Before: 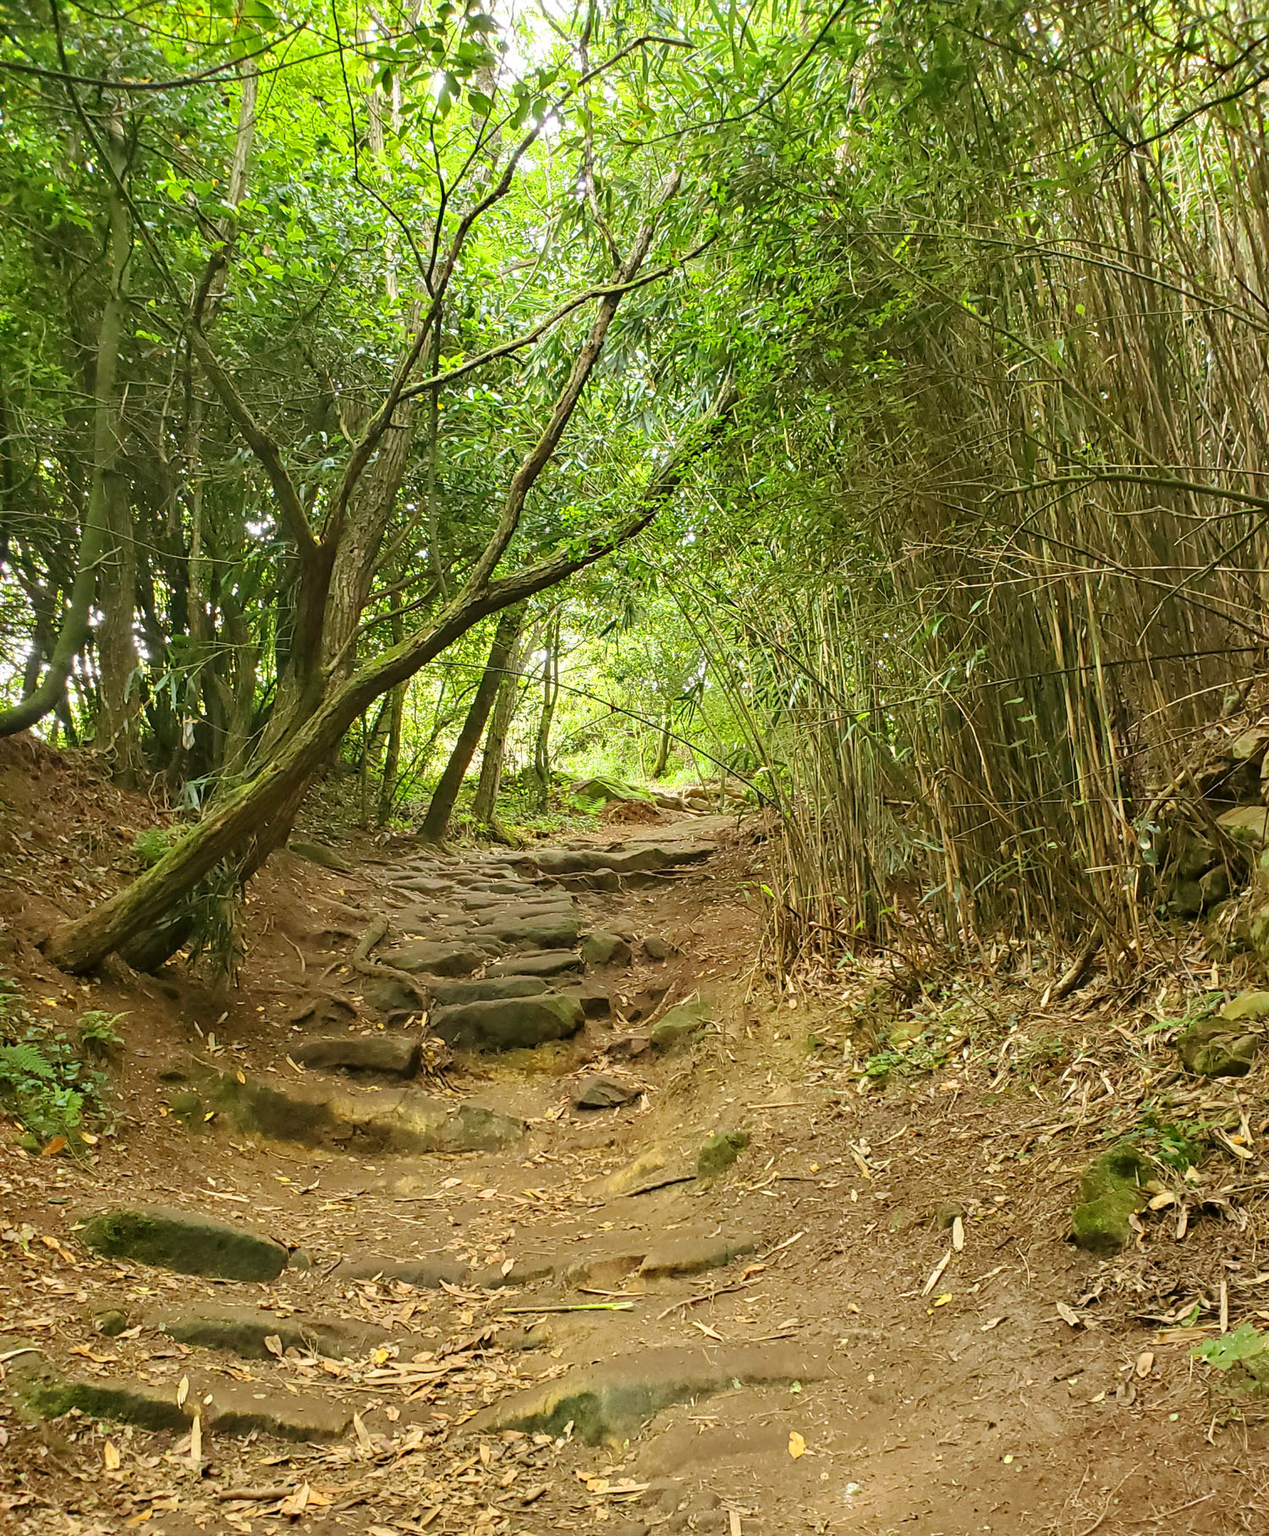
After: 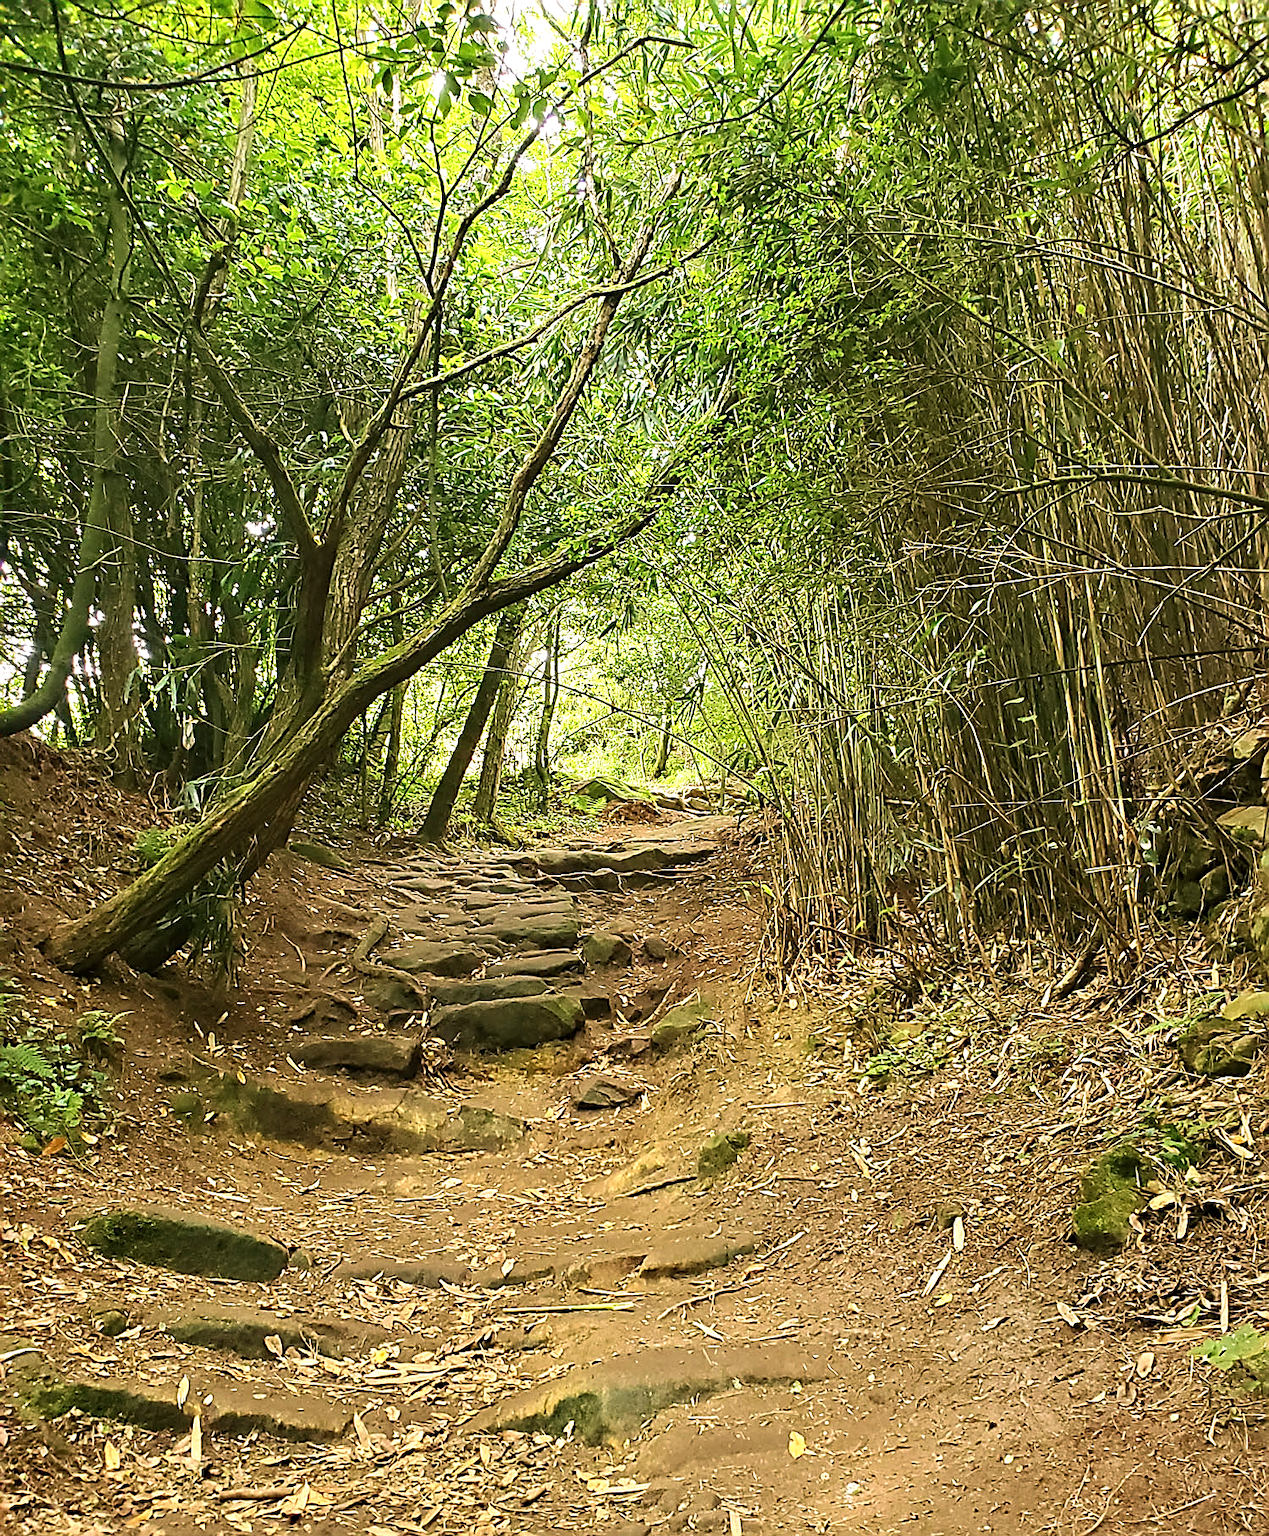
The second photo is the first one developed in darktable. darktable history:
velvia: on, module defaults
color balance rgb: shadows lift › chroma 1.41%, shadows lift › hue 260°, power › chroma 0.5%, power › hue 260°, highlights gain › chroma 1%, highlights gain › hue 27°, saturation formula JzAzBz (2021)
sharpen: amount 1
tone equalizer: -8 EV -0.417 EV, -7 EV -0.389 EV, -6 EV -0.333 EV, -5 EV -0.222 EV, -3 EV 0.222 EV, -2 EV 0.333 EV, -1 EV 0.389 EV, +0 EV 0.417 EV, edges refinement/feathering 500, mask exposure compensation -1.57 EV, preserve details no
